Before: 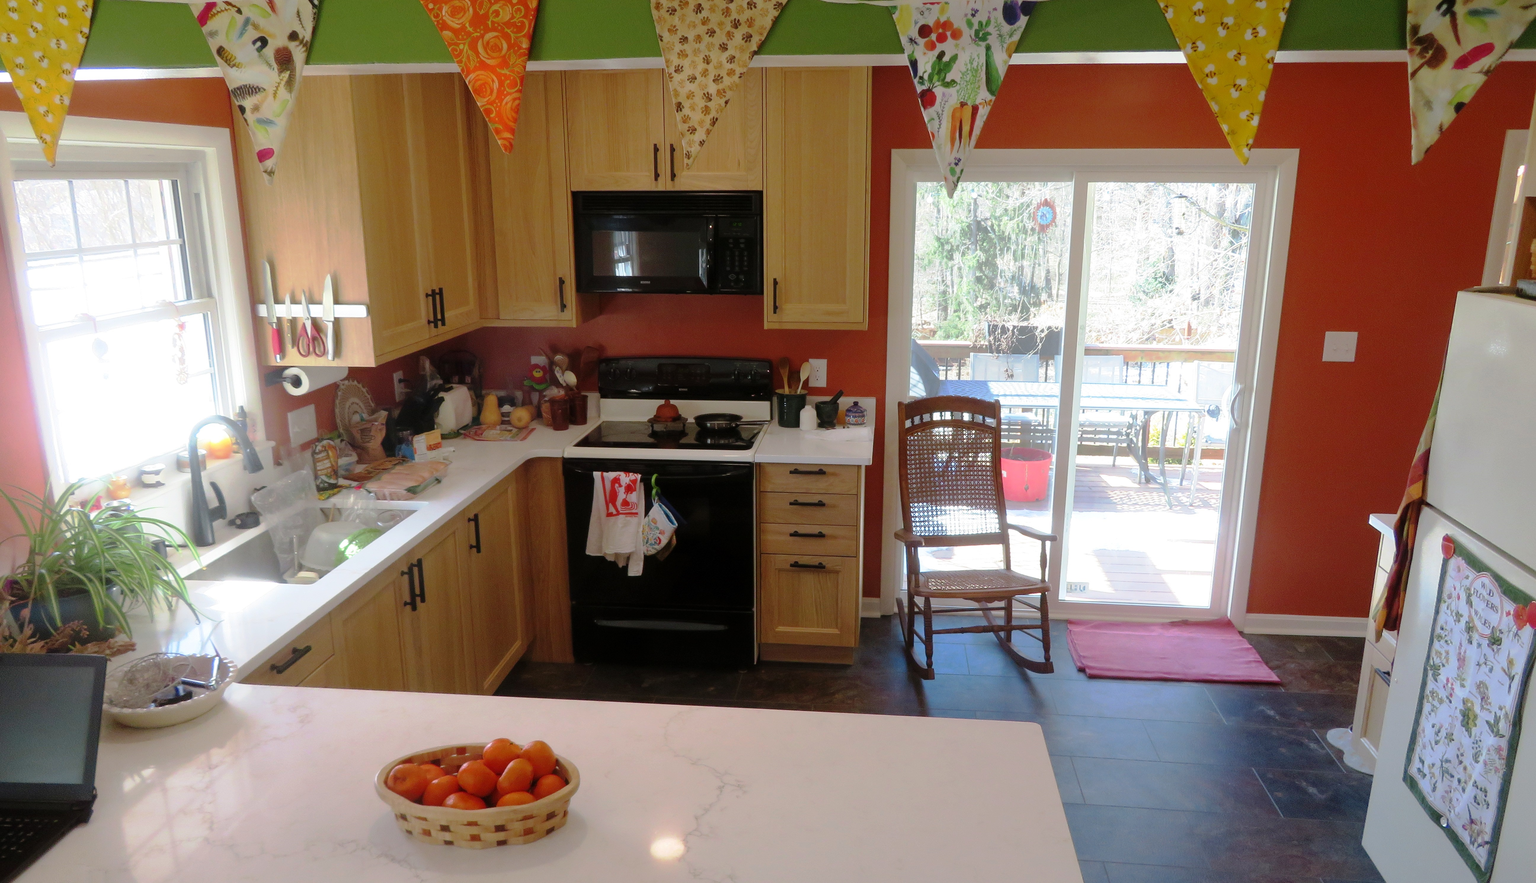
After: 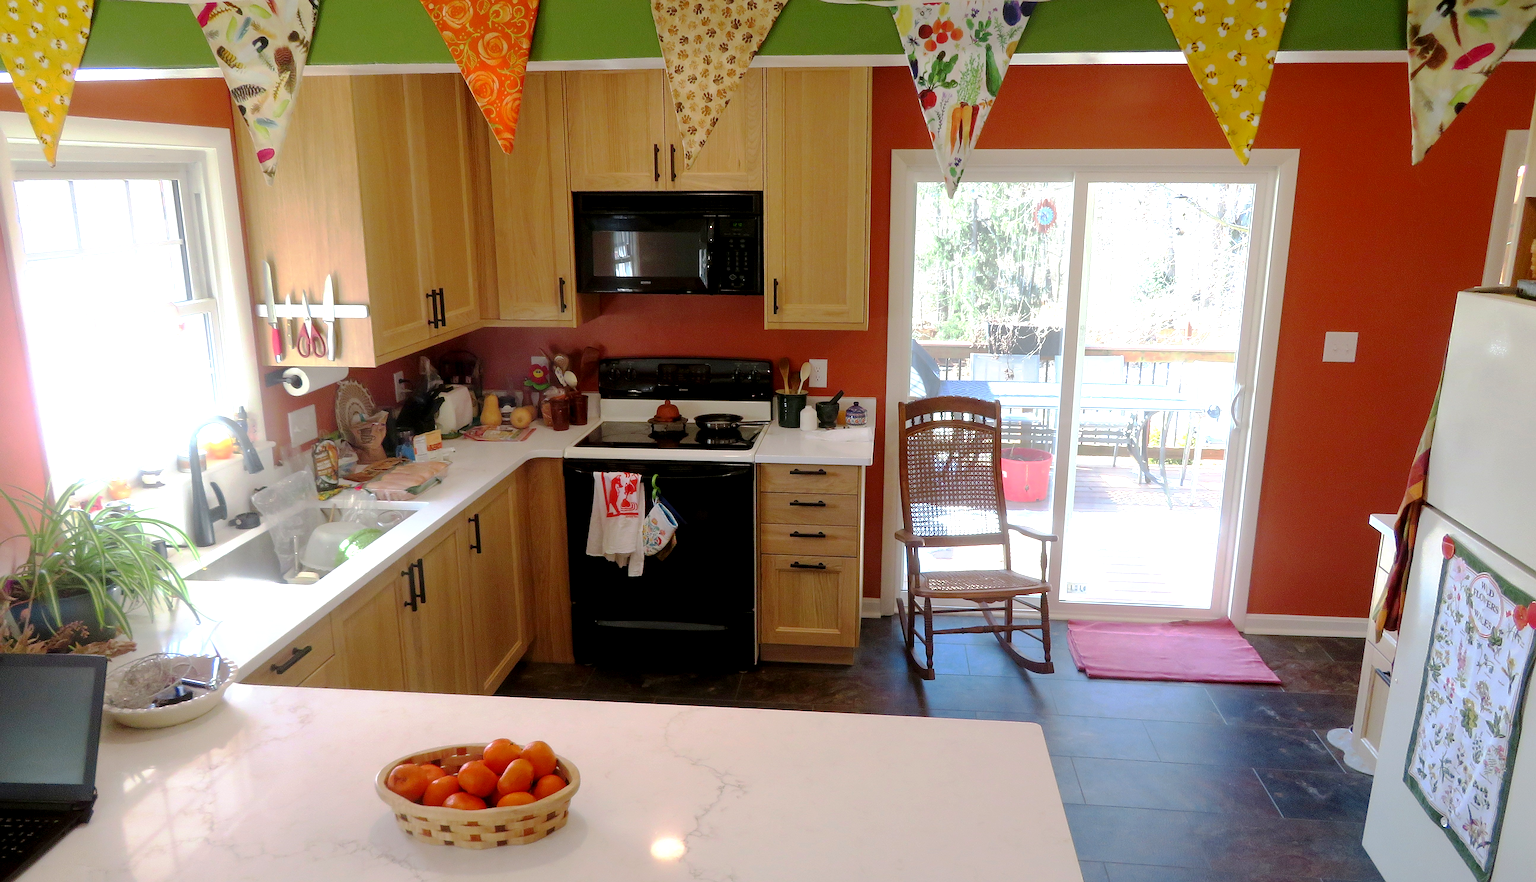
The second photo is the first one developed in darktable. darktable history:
exposure: black level correction 0.004, exposure 0.411 EV, compensate exposure bias true, compensate highlight preservation false
sharpen: on, module defaults
